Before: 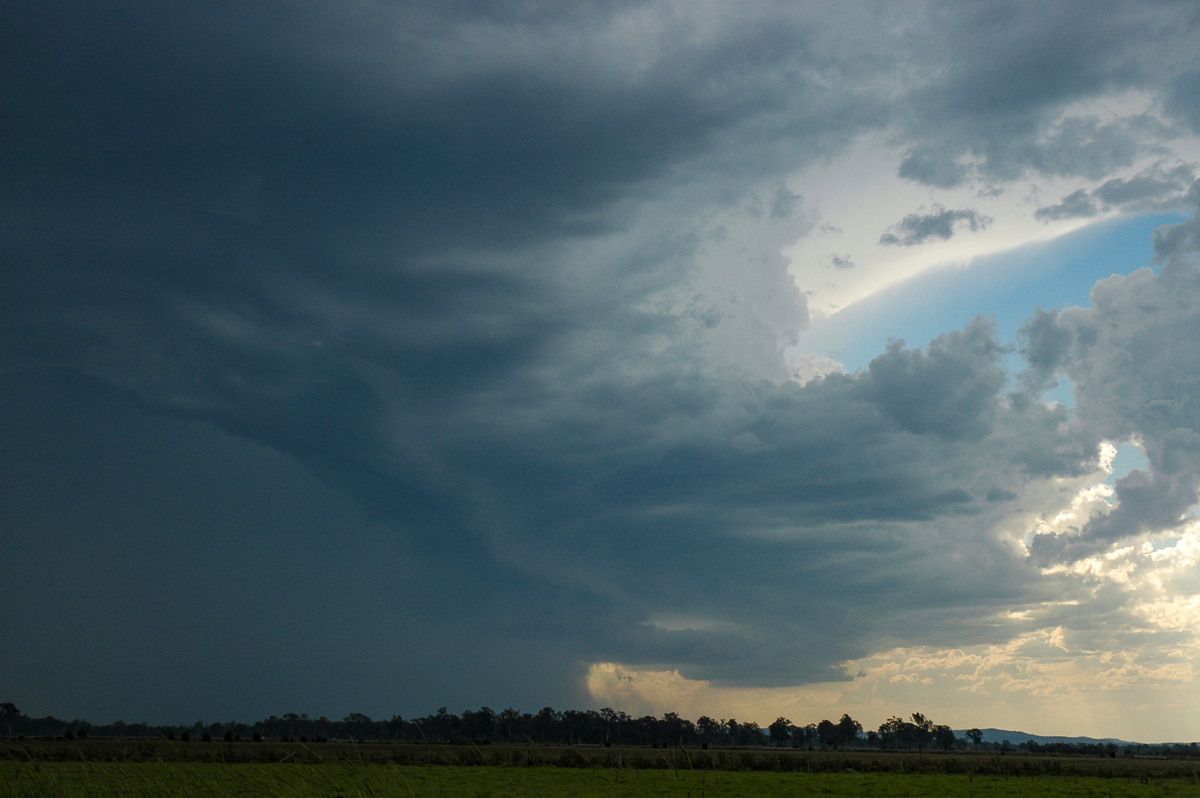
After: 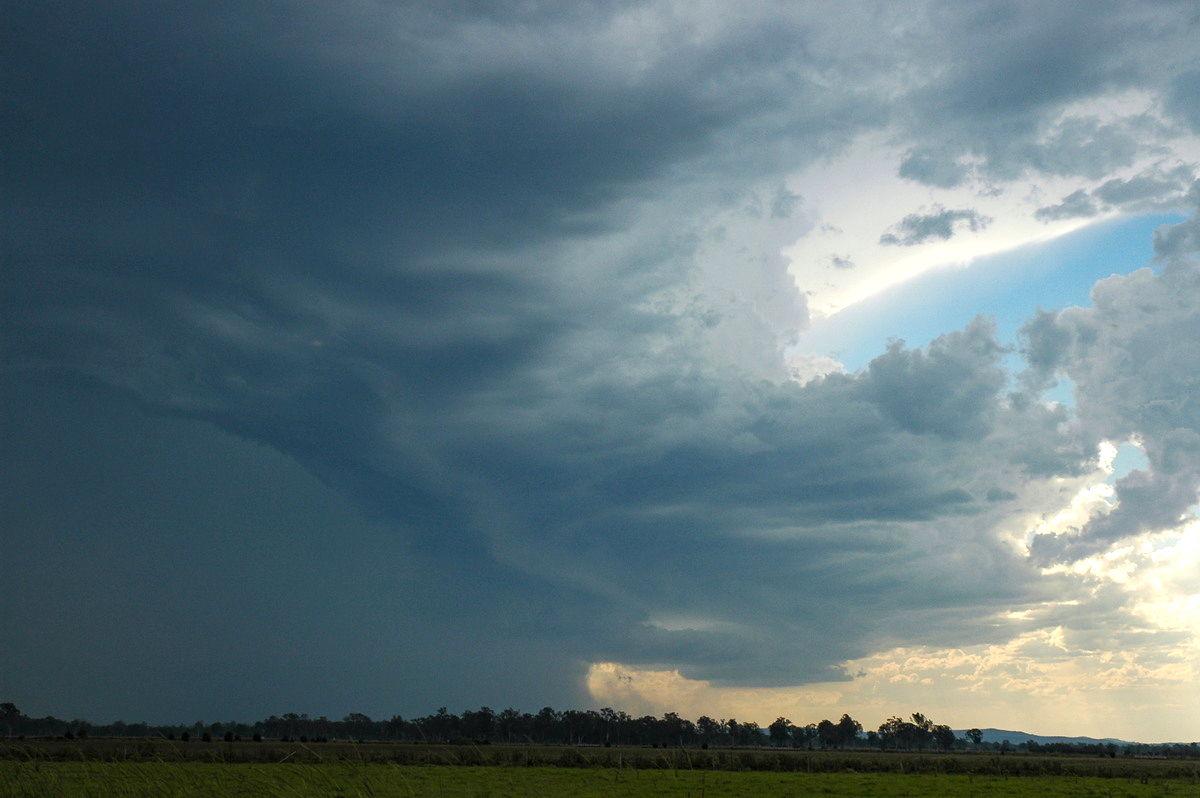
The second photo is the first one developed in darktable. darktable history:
exposure: black level correction 0, exposure 0.499 EV, compensate highlight preservation false
